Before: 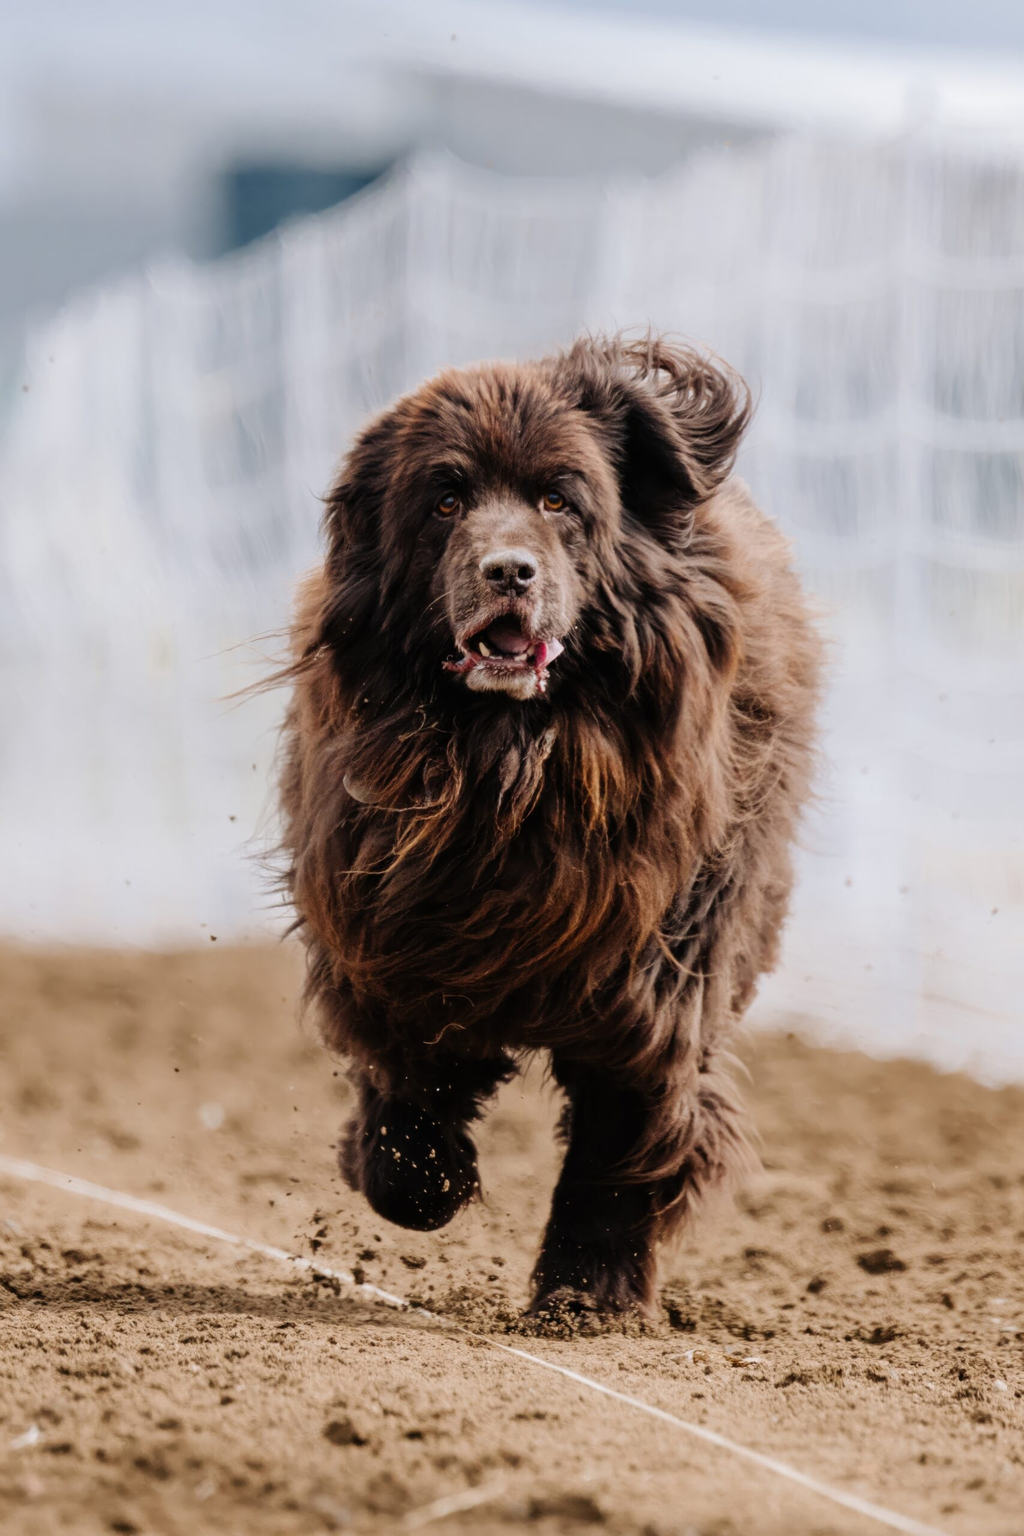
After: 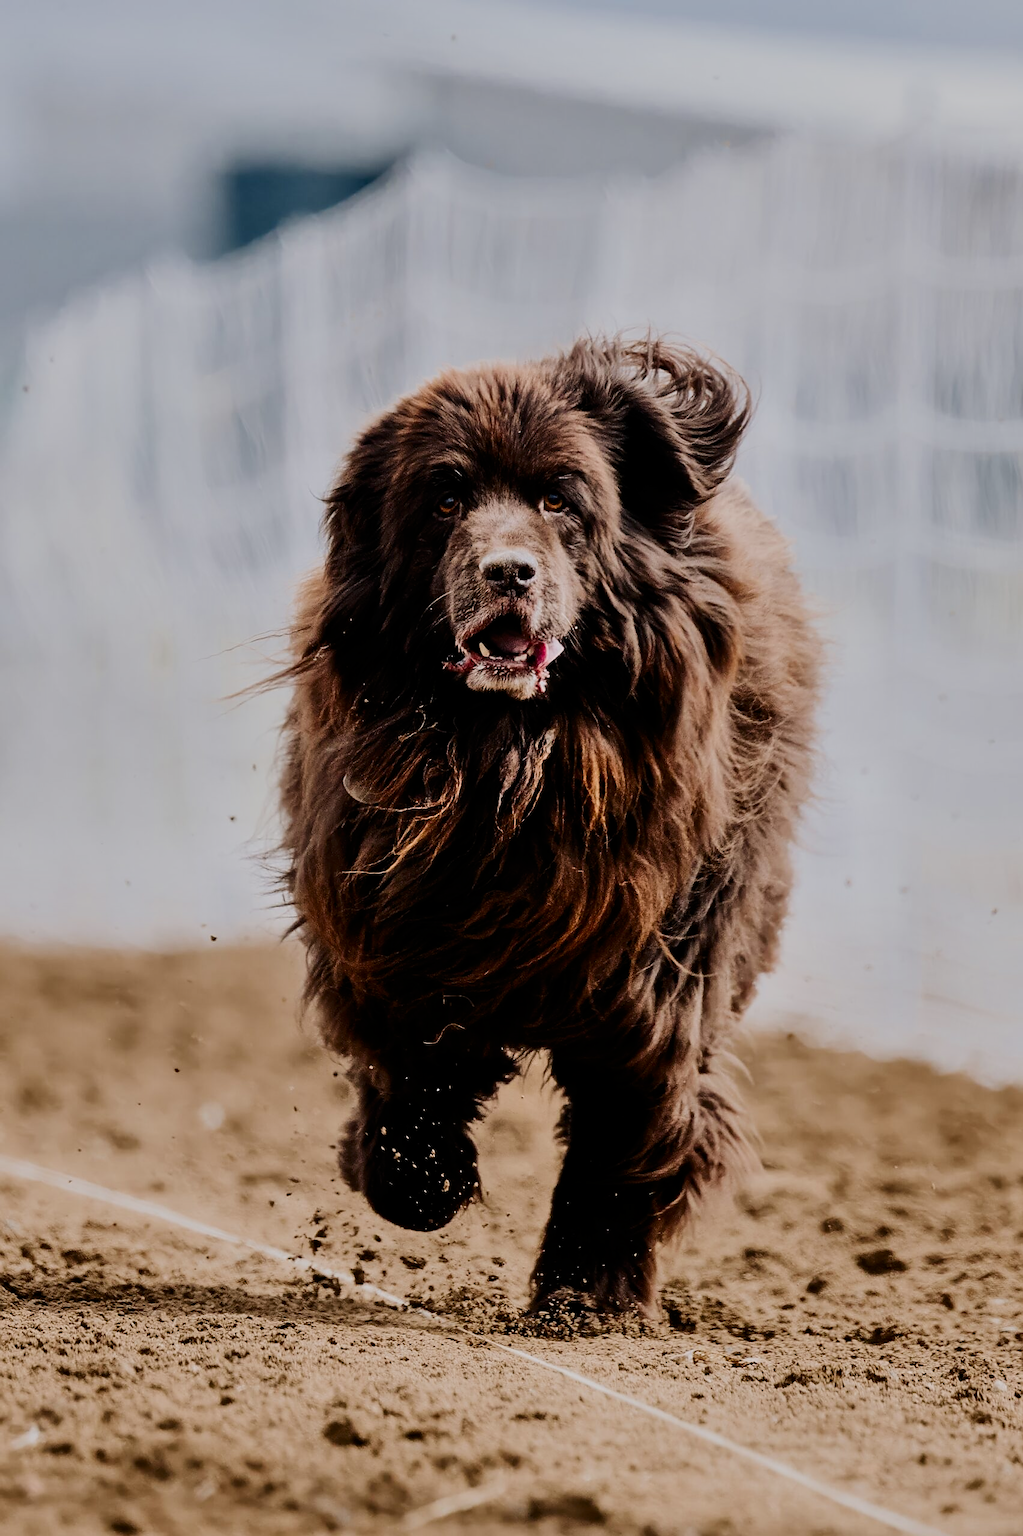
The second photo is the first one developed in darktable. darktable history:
contrast brightness saturation: contrast 0.202, brightness -0.112, saturation 0.1
sharpen: radius 1.366, amount 1.232, threshold 0.749
shadows and highlights: shadows 32.63, highlights -47.43, compress 49.72%, soften with gaussian
filmic rgb: black relative exposure -7.65 EV, white relative exposure 4.56 EV, hardness 3.61, color science v5 (2021), contrast in shadows safe, contrast in highlights safe
